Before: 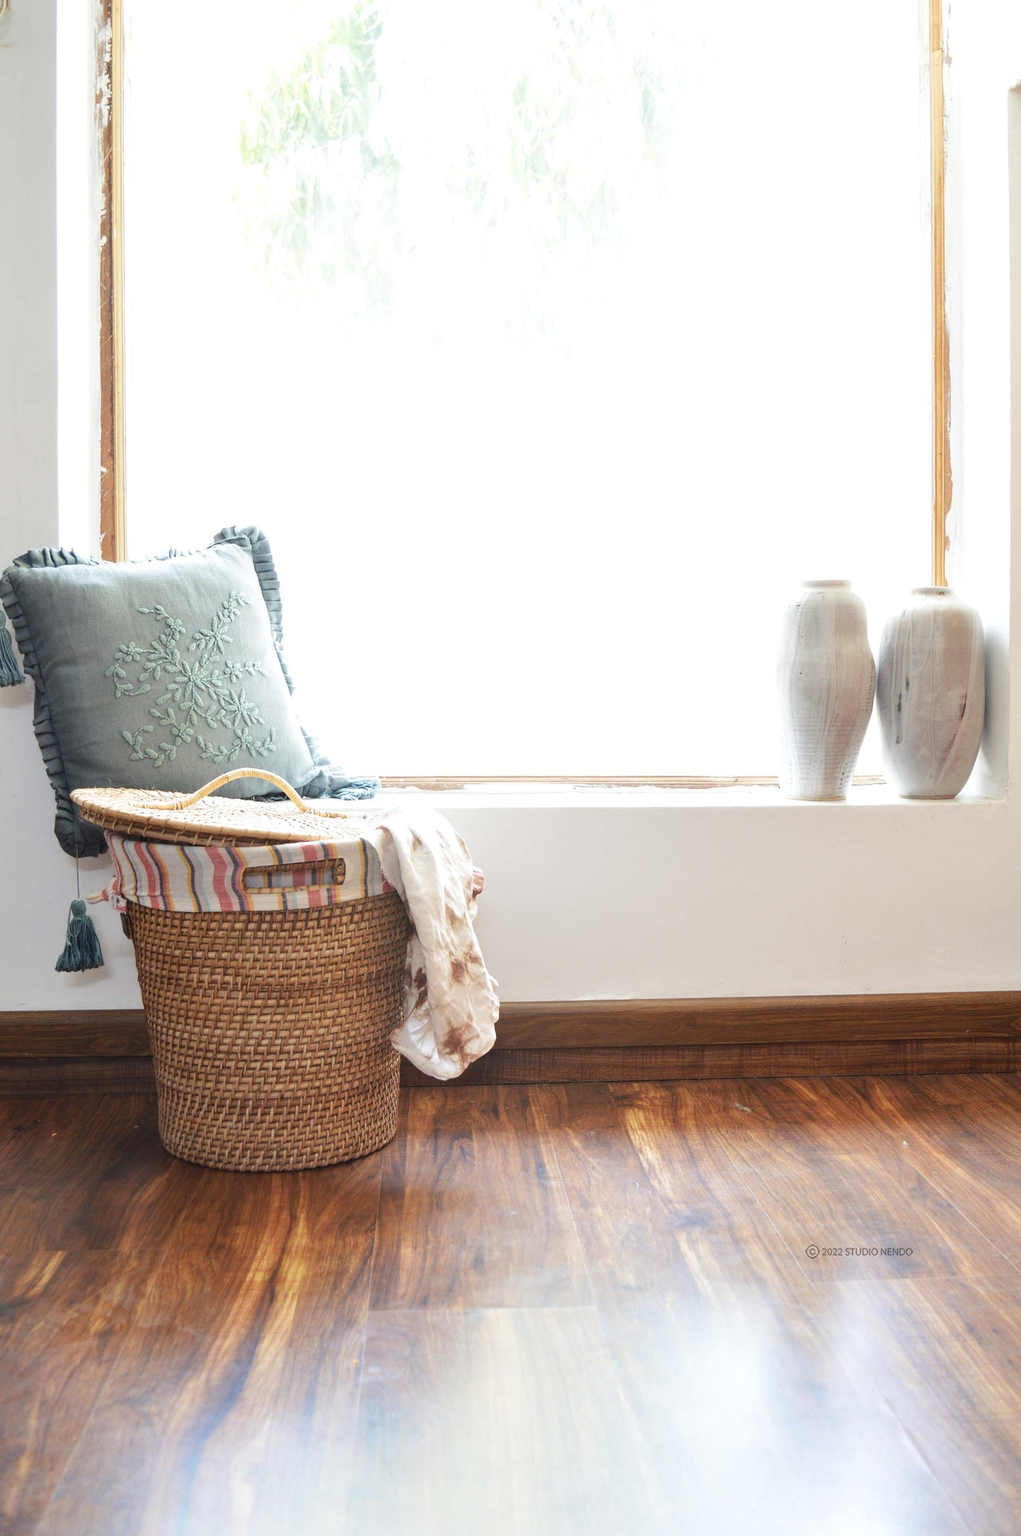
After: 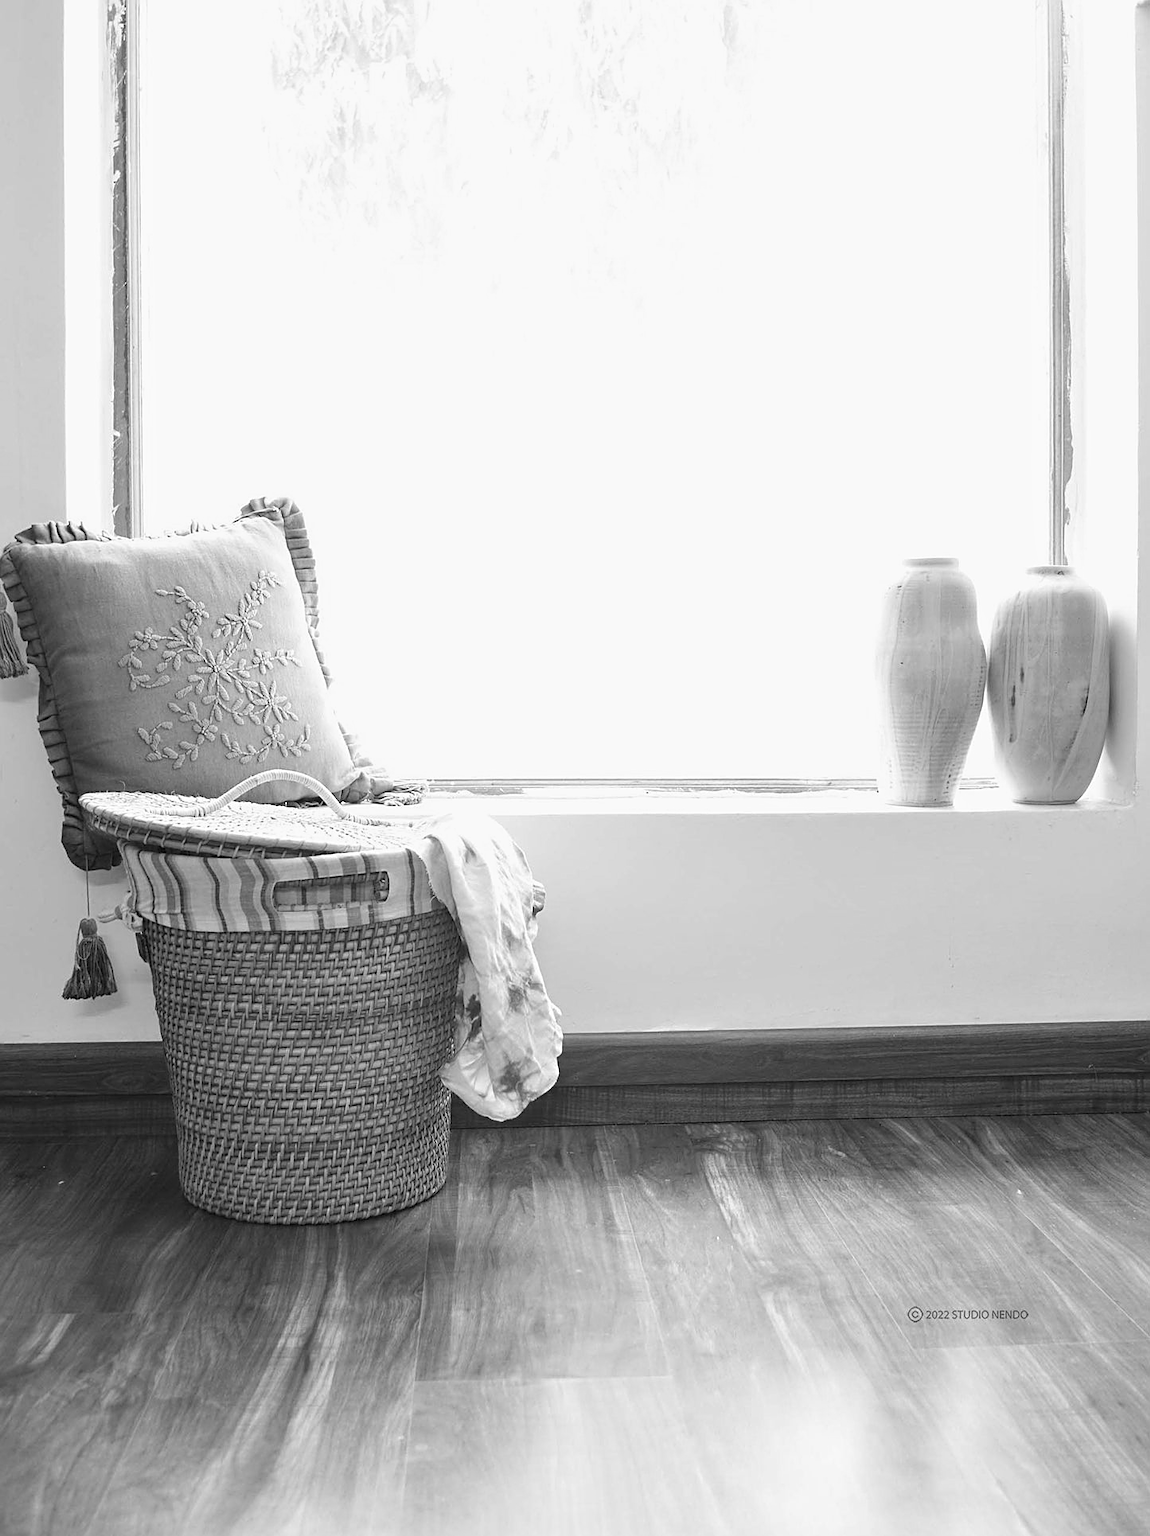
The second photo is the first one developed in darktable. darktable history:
crop and rotate: top 5.609%, bottom 5.609%
sharpen: on, module defaults
tone equalizer: on, module defaults
monochrome: a 32, b 64, size 2.3
color contrast: blue-yellow contrast 0.62
